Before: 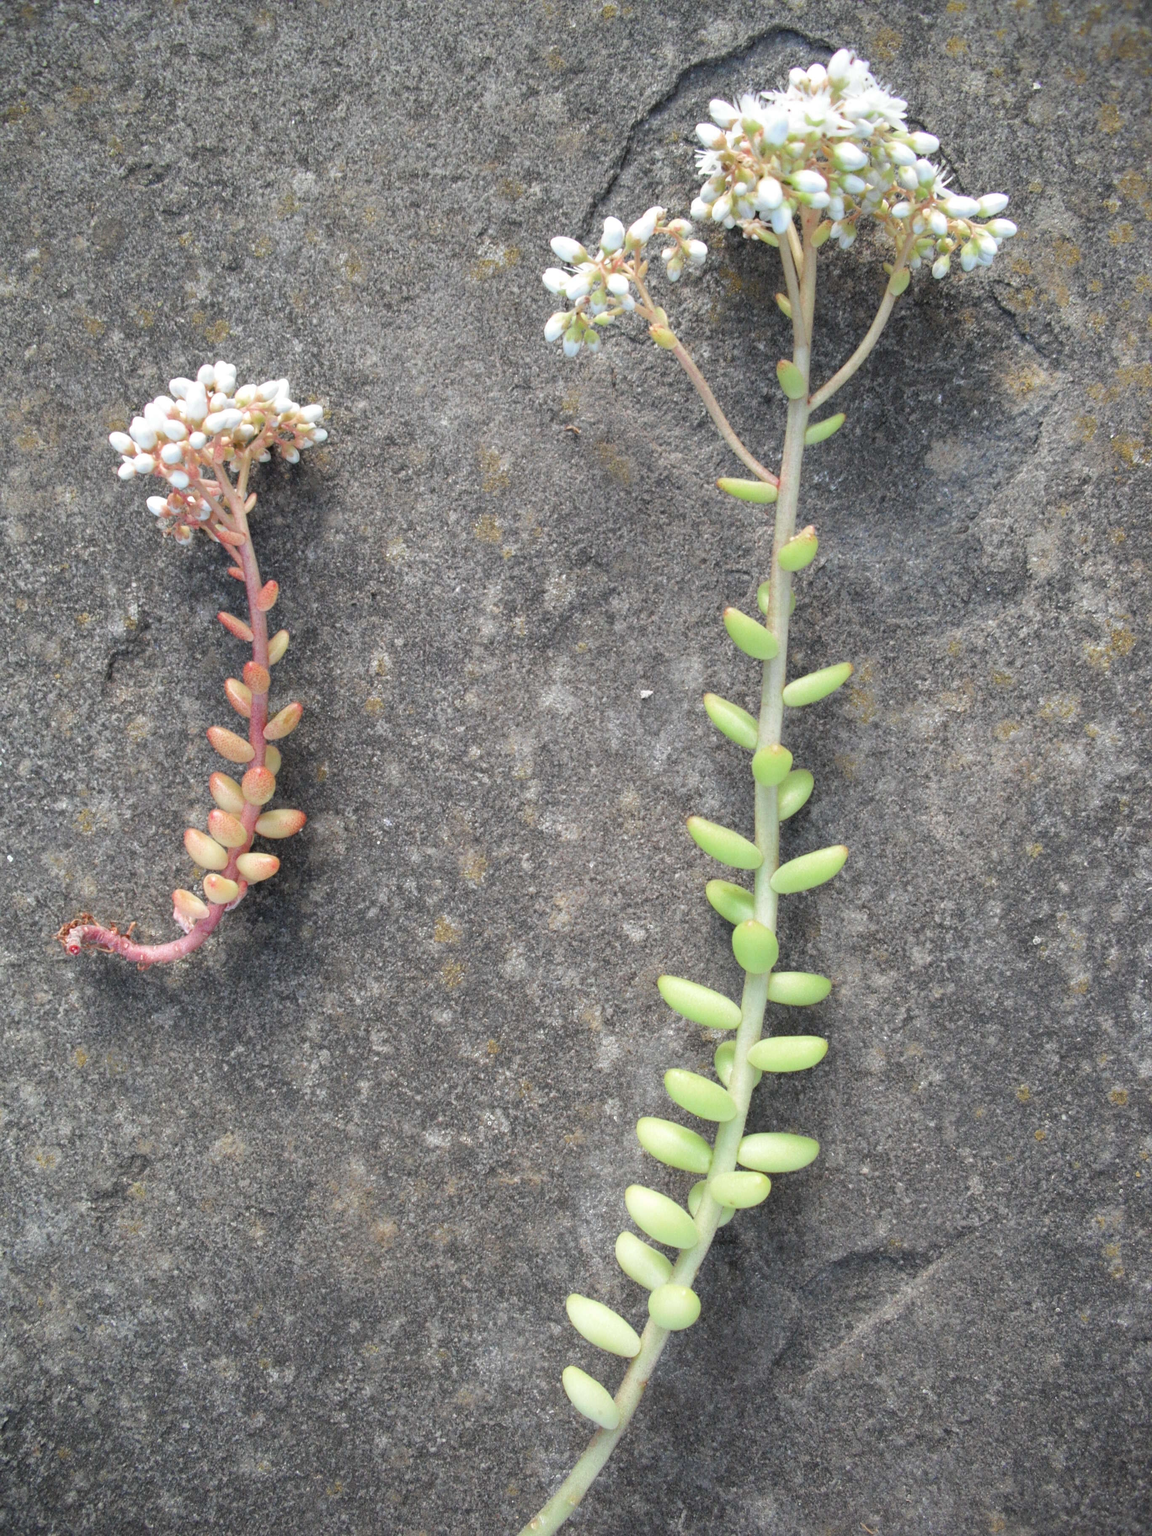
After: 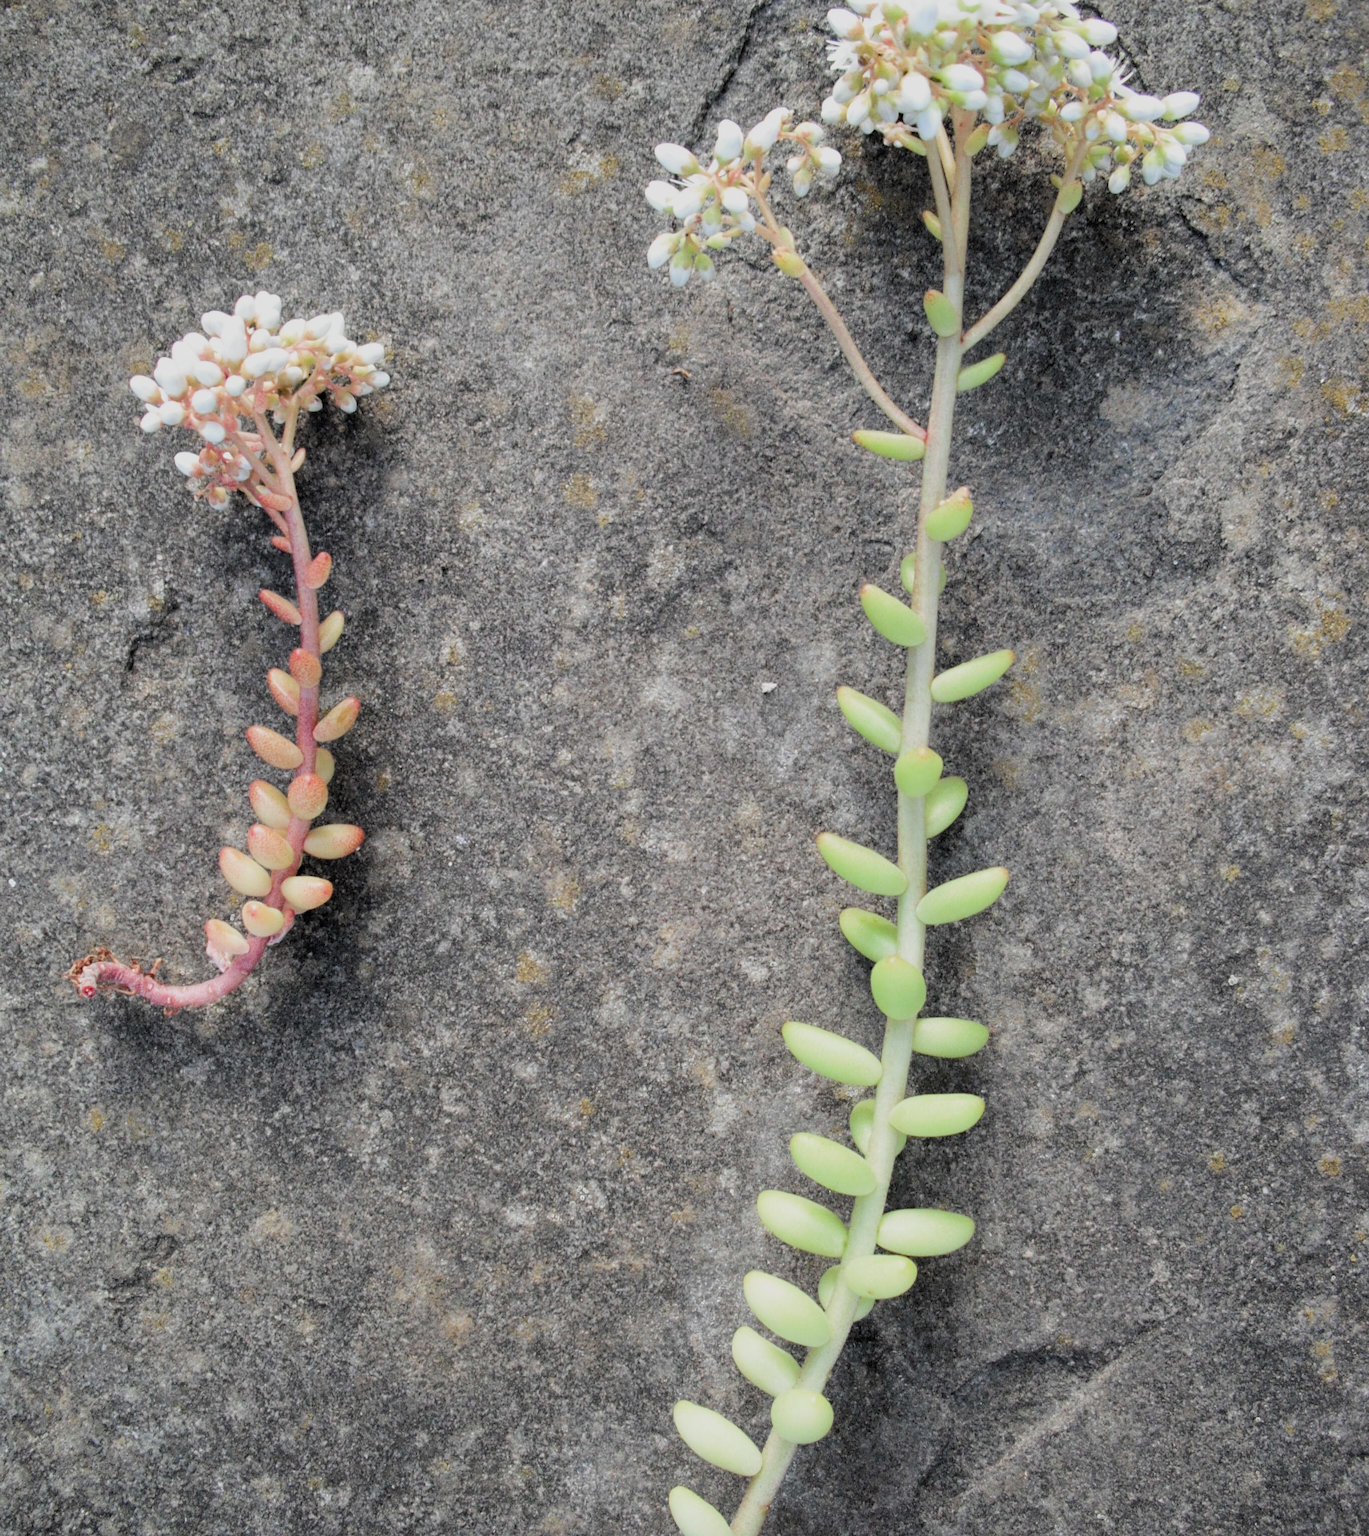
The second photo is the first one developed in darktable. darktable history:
crop: top 7.573%, bottom 8.316%
filmic rgb: black relative exposure -5.03 EV, white relative exposure 3.98 EV, hardness 2.89, contrast 1.198, highlights saturation mix -28.64%, preserve chrominance max RGB
